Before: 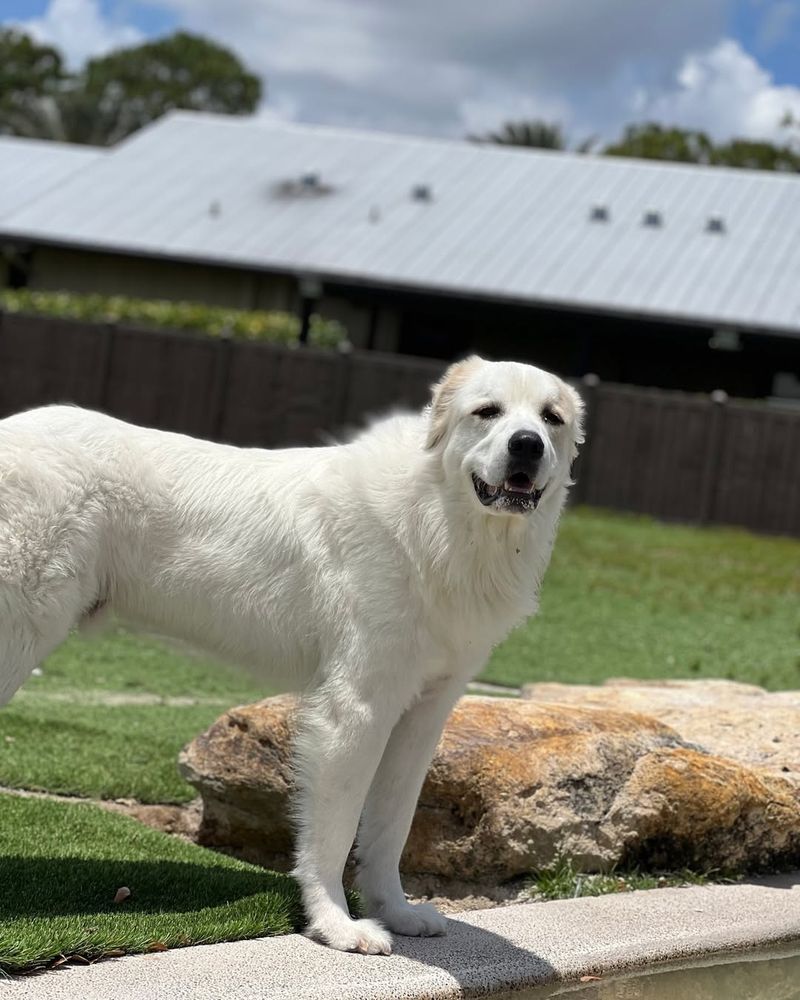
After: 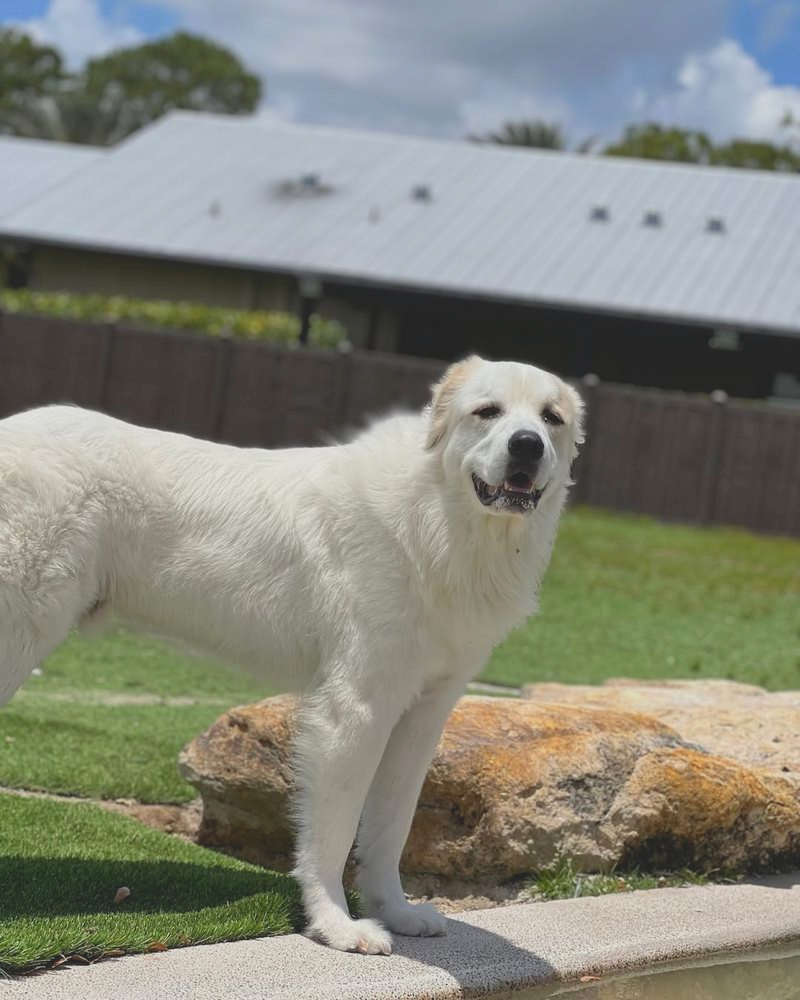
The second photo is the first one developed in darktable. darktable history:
contrast brightness saturation: contrast -0.281
exposure: exposure 0.202 EV, compensate exposure bias true, compensate highlight preservation false
